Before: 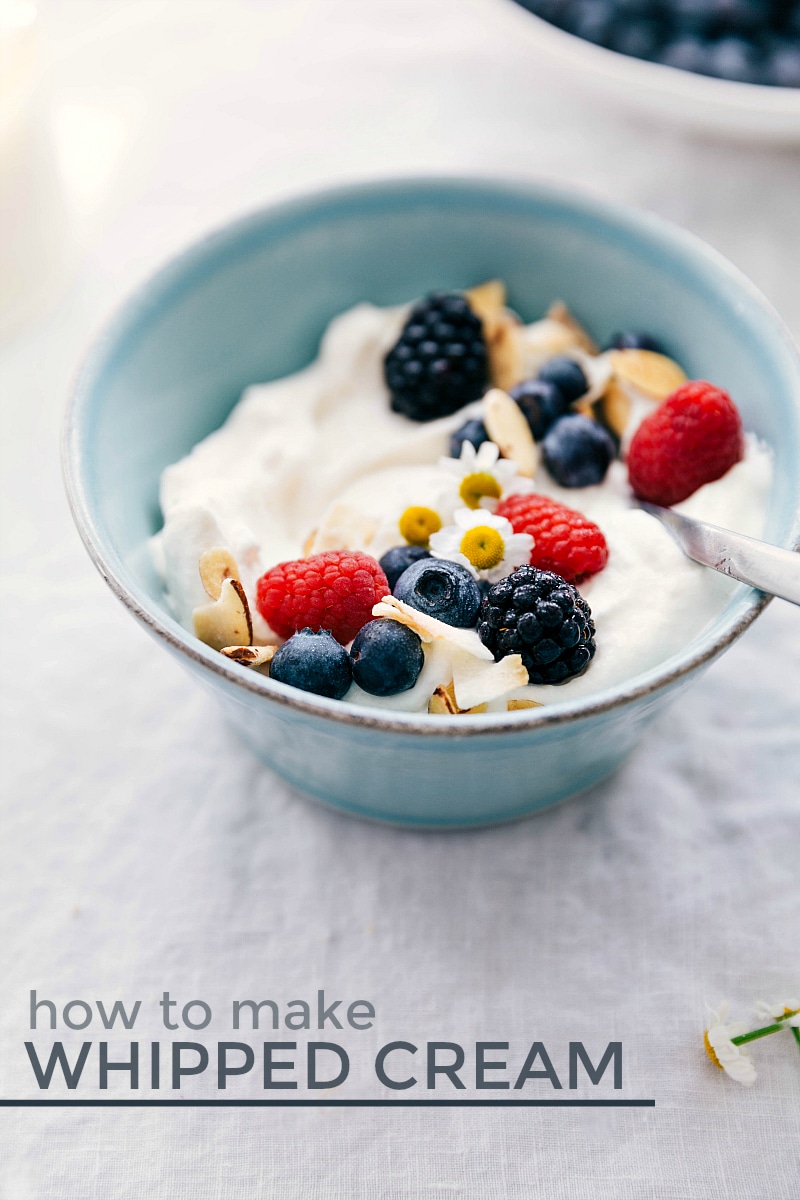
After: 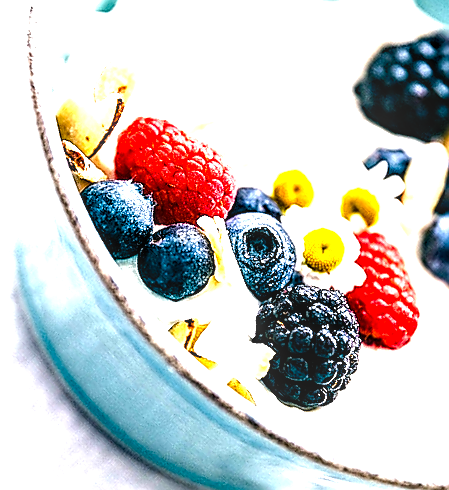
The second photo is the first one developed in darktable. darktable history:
tone equalizer: -8 EV -0.782 EV, -7 EV -0.676 EV, -6 EV -0.634 EV, -5 EV -0.41 EV, -3 EV 0.395 EV, -2 EV 0.6 EV, -1 EV 0.686 EV, +0 EV 0.745 EV, edges refinement/feathering 500, mask exposure compensation -1.57 EV, preserve details no
color balance rgb: linear chroma grading › global chroma 15.41%, perceptual saturation grading › global saturation 27.46%, perceptual saturation grading › highlights -27.75%, perceptual saturation grading › mid-tones 15.25%, perceptual saturation grading › shadows 32.994%, global vibrance 20%
crop and rotate: angle -44.34°, top 16.266%, right 0.98%, bottom 11.685%
sharpen: radius 1.353, amount 1.24, threshold 0.623
exposure: black level correction 0.002, exposure 1 EV, compensate highlight preservation false
local contrast: highlights 16%, detail 185%
